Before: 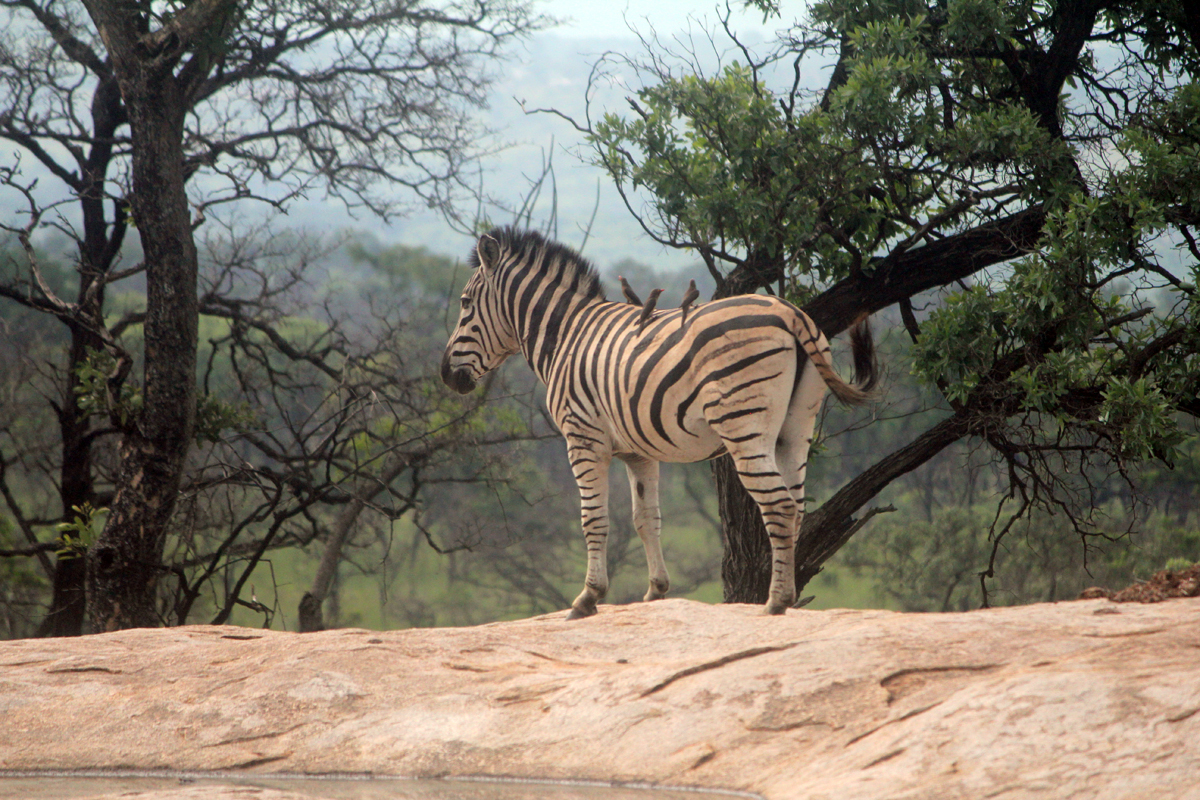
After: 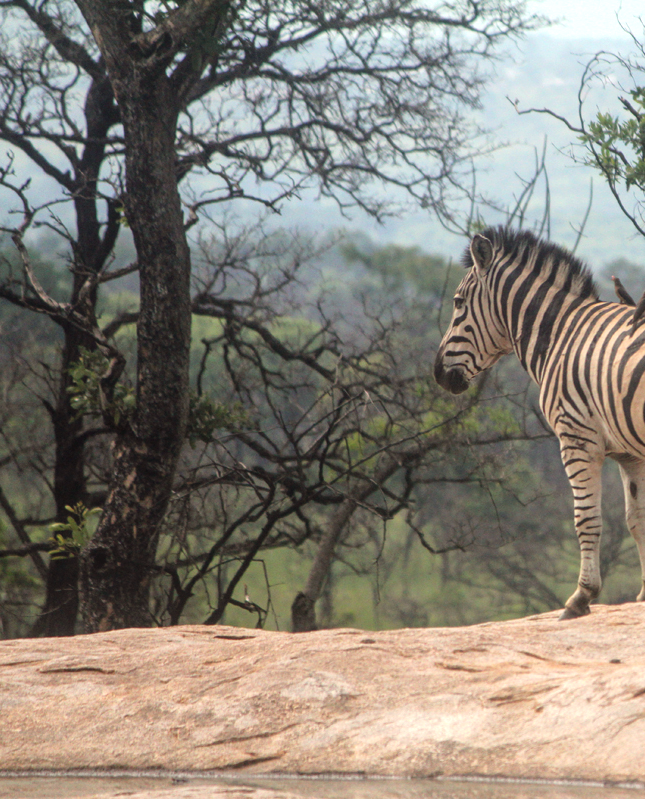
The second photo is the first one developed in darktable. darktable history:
crop: left 0.587%, right 45.588%, bottom 0.086%
local contrast: on, module defaults
exposure: black level correction -0.008, exposure 0.067 EV, compensate highlight preservation false
